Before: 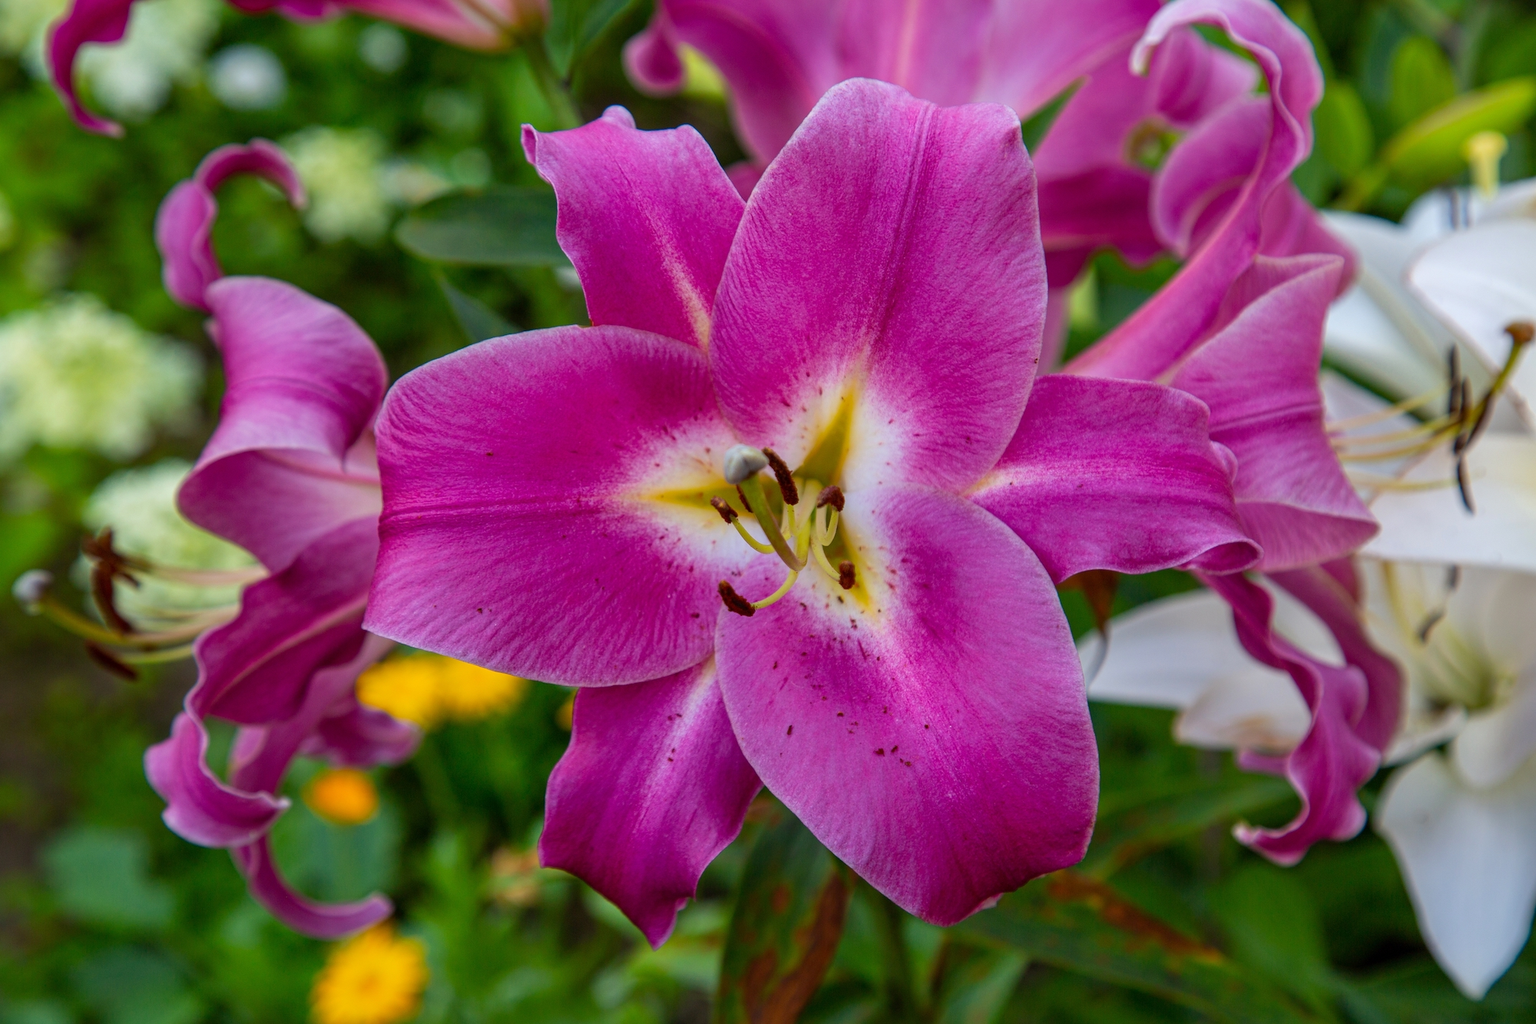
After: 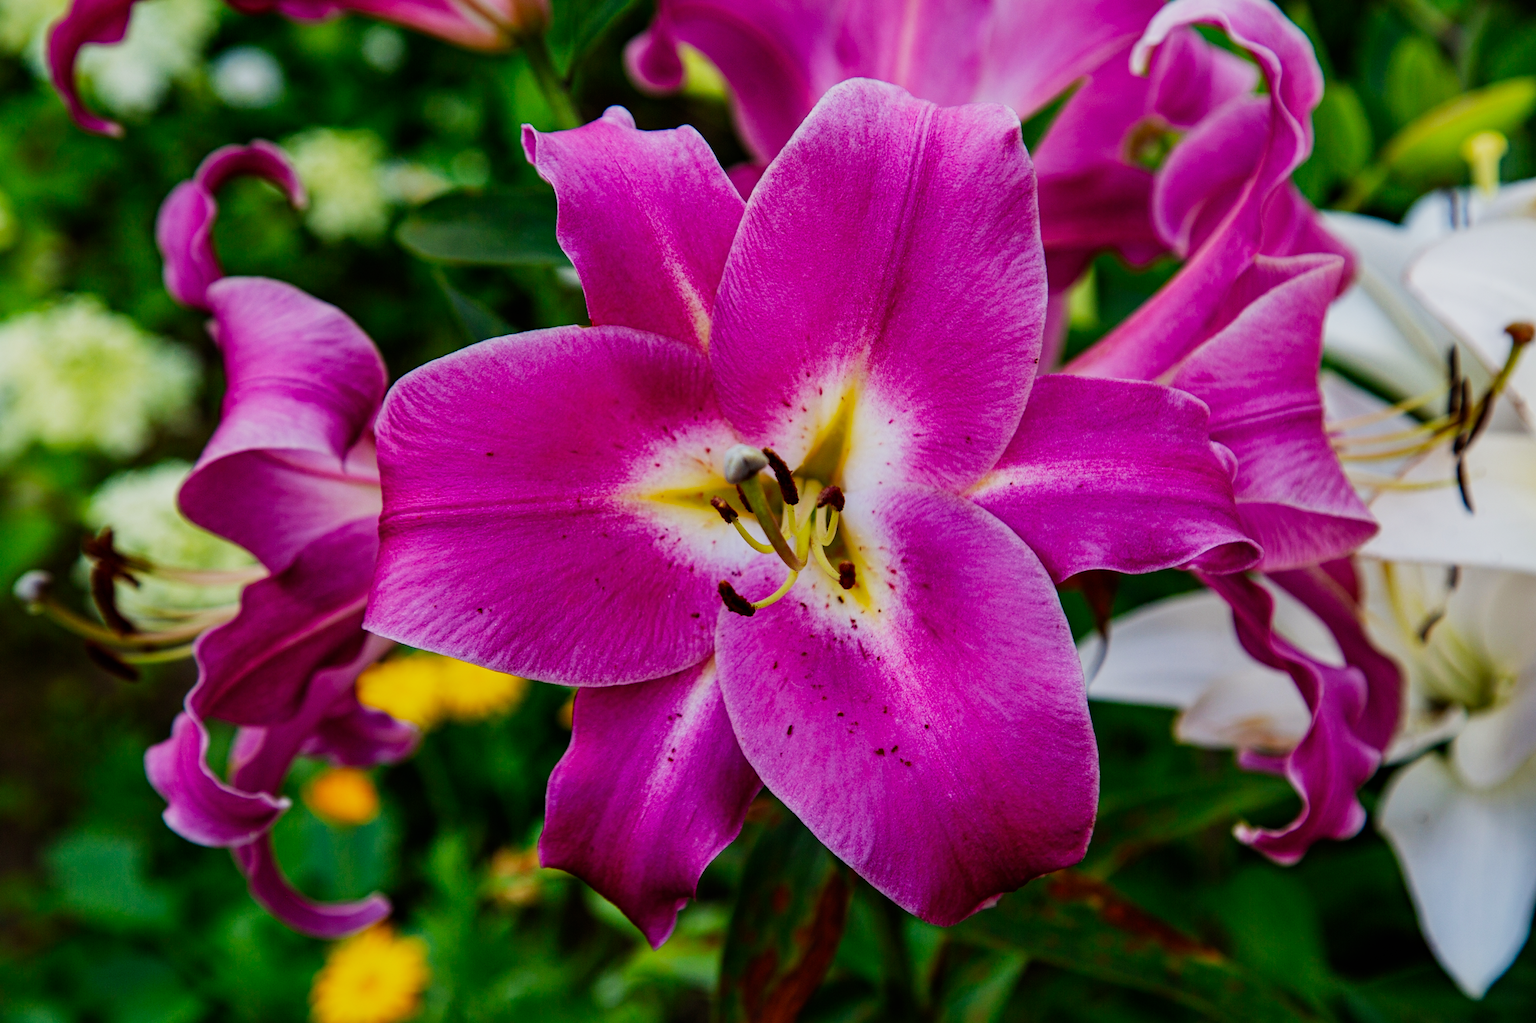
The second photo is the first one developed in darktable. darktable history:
haze removal: adaptive false
tone equalizer: -8 EV -0.55 EV
sigmoid: contrast 1.8, skew -0.2, preserve hue 0%, red attenuation 0.1, red rotation 0.035, green attenuation 0.1, green rotation -0.017, blue attenuation 0.15, blue rotation -0.052, base primaries Rec2020
